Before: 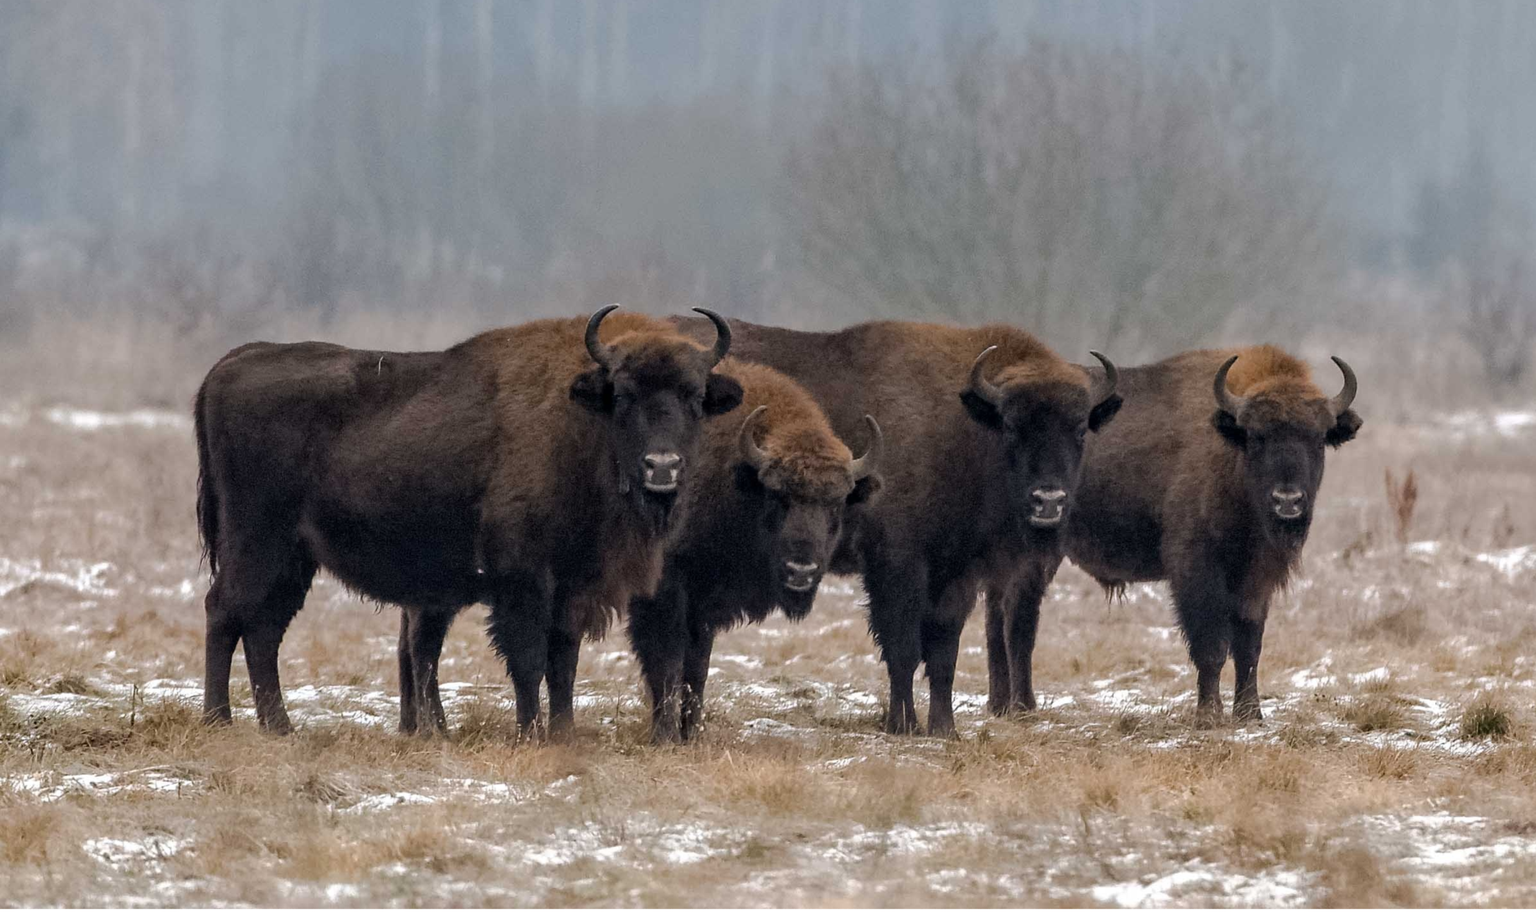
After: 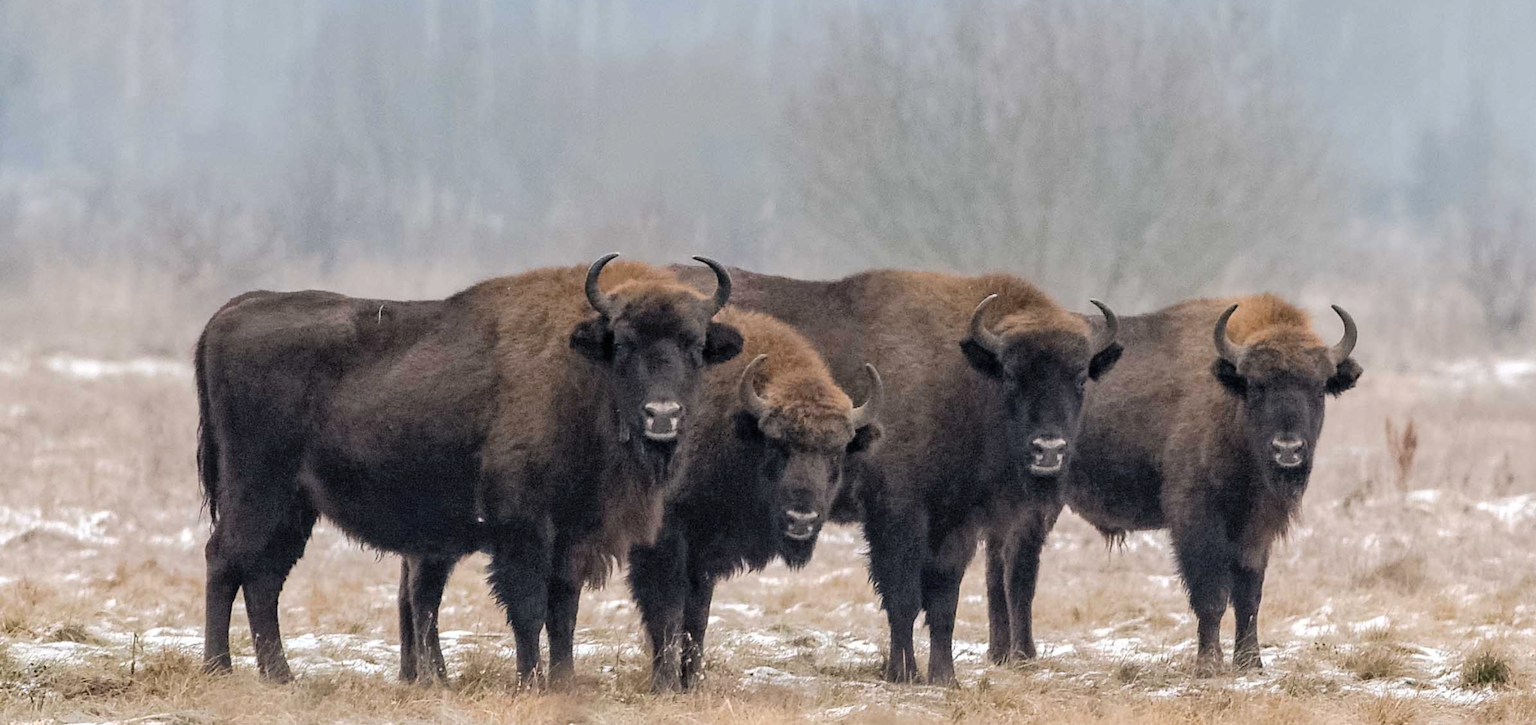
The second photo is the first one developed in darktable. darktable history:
contrast brightness saturation: contrast 0.143, brightness 0.216
crop and rotate: top 5.652%, bottom 14.892%
